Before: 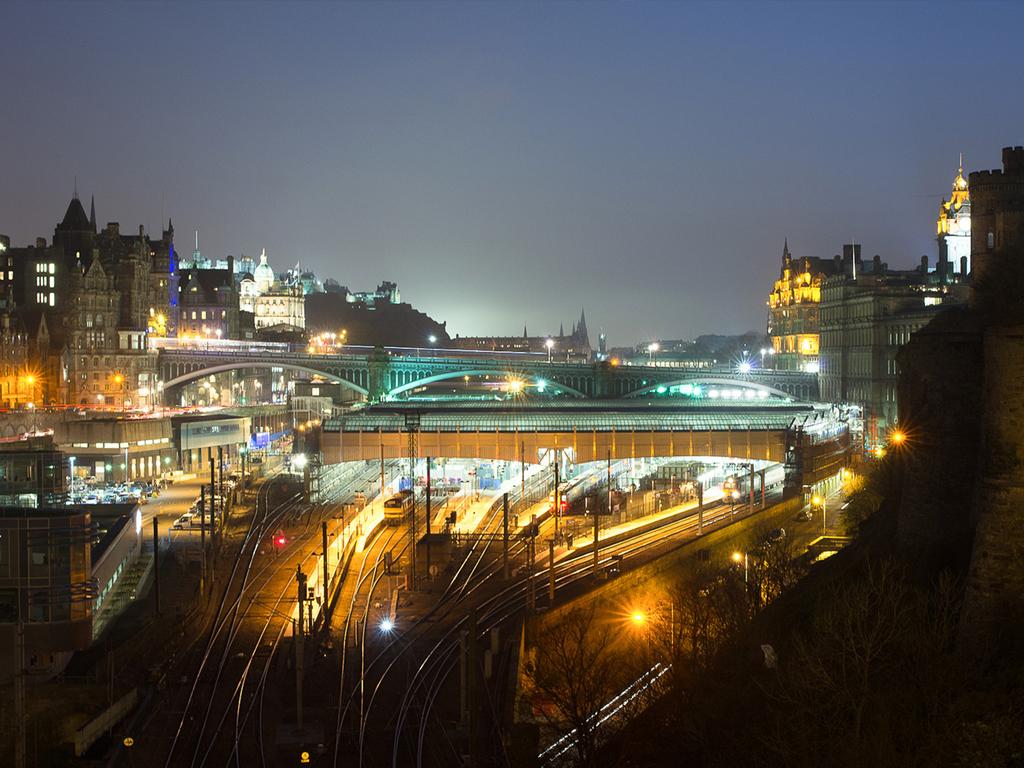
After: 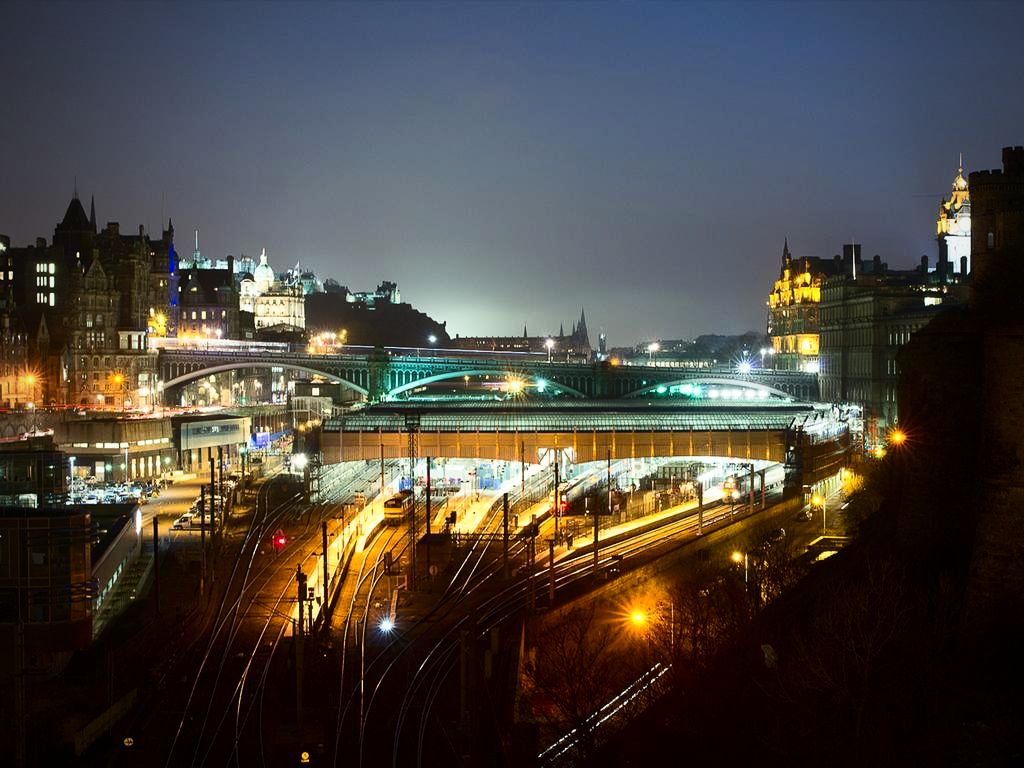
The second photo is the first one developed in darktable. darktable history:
contrast brightness saturation: contrast 0.202, brightness -0.107, saturation 0.103
vignetting: on, module defaults
